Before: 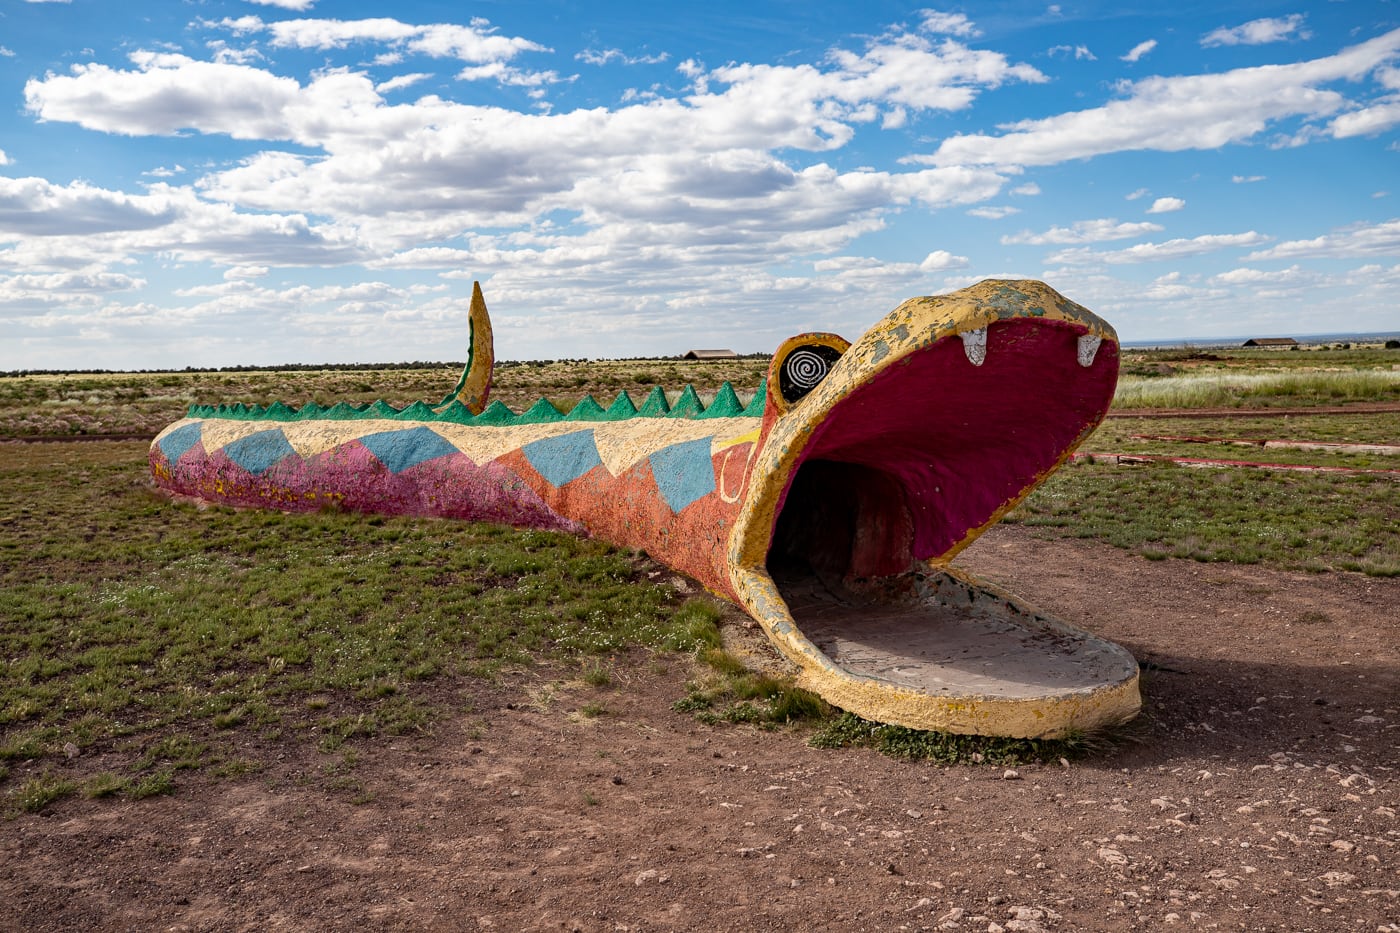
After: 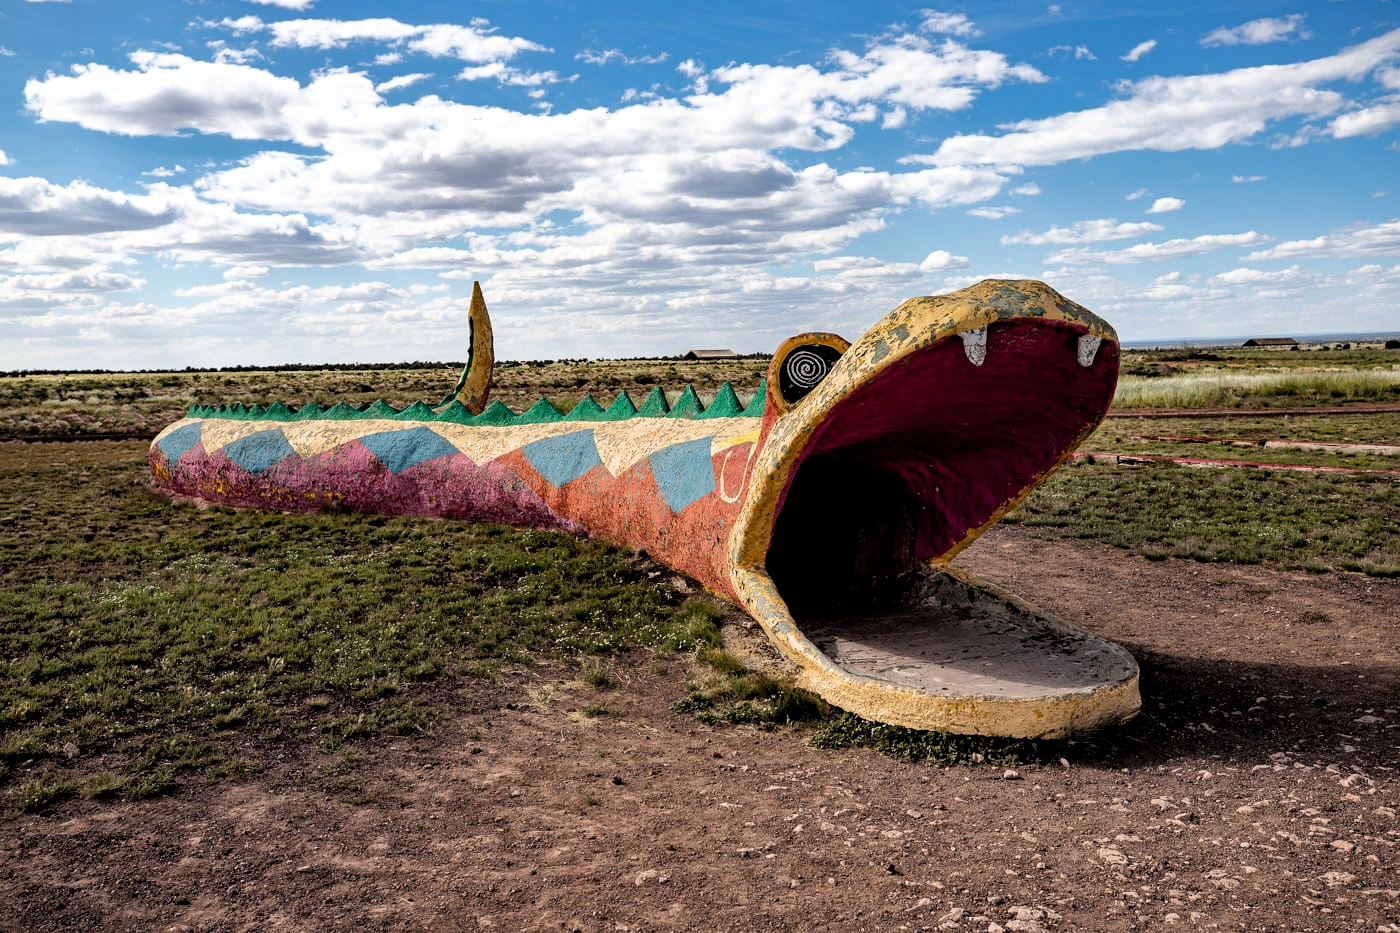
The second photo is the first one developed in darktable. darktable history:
filmic rgb: black relative exposure -5.63 EV, white relative exposure 2.49 EV, target black luminance 0%, hardness 4.54, latitude 67.16%, contrast 1.447, shadows ↔ highlights balance -4.29%
shadows and highlights: shadows 30.18, highlights color adjustment 45.24%
